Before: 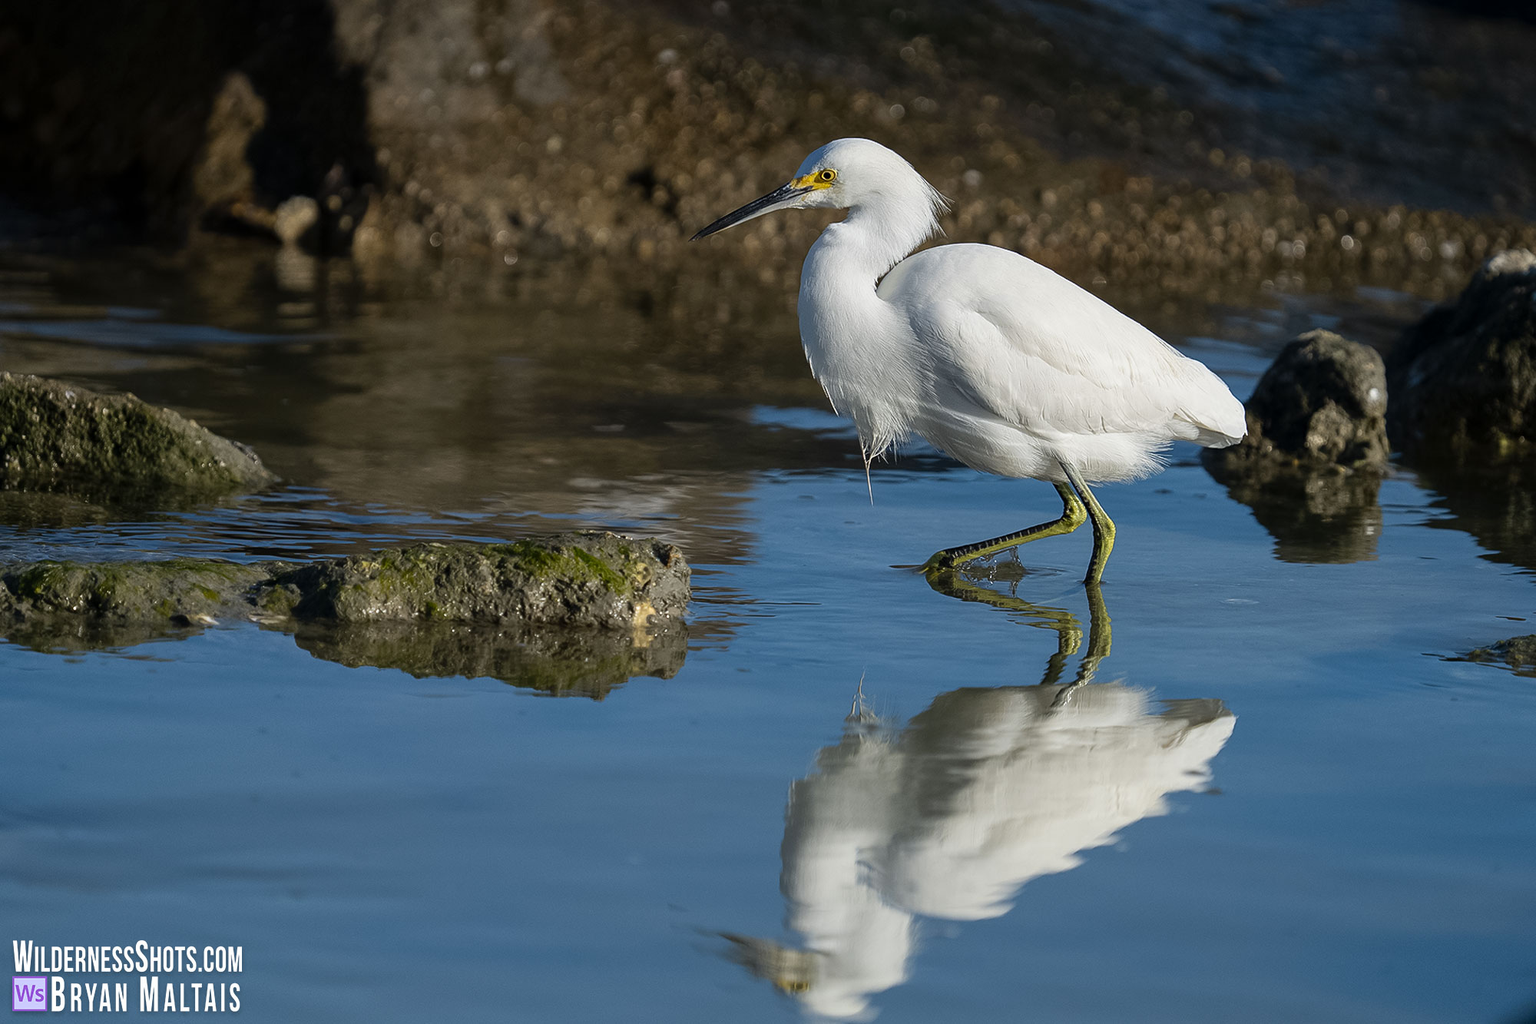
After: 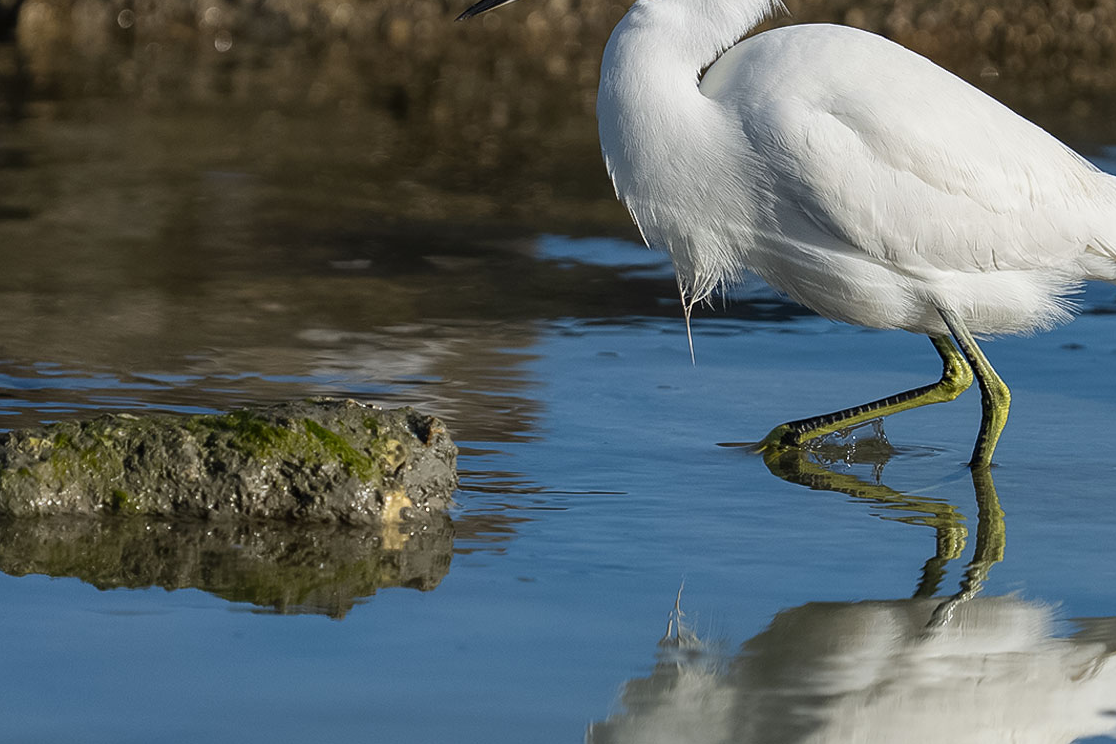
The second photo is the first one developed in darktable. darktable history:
crop and rotate: left 22.13%, top 22.054%, right 22.026%, bottom 22.102%
white balance: emerald 1
